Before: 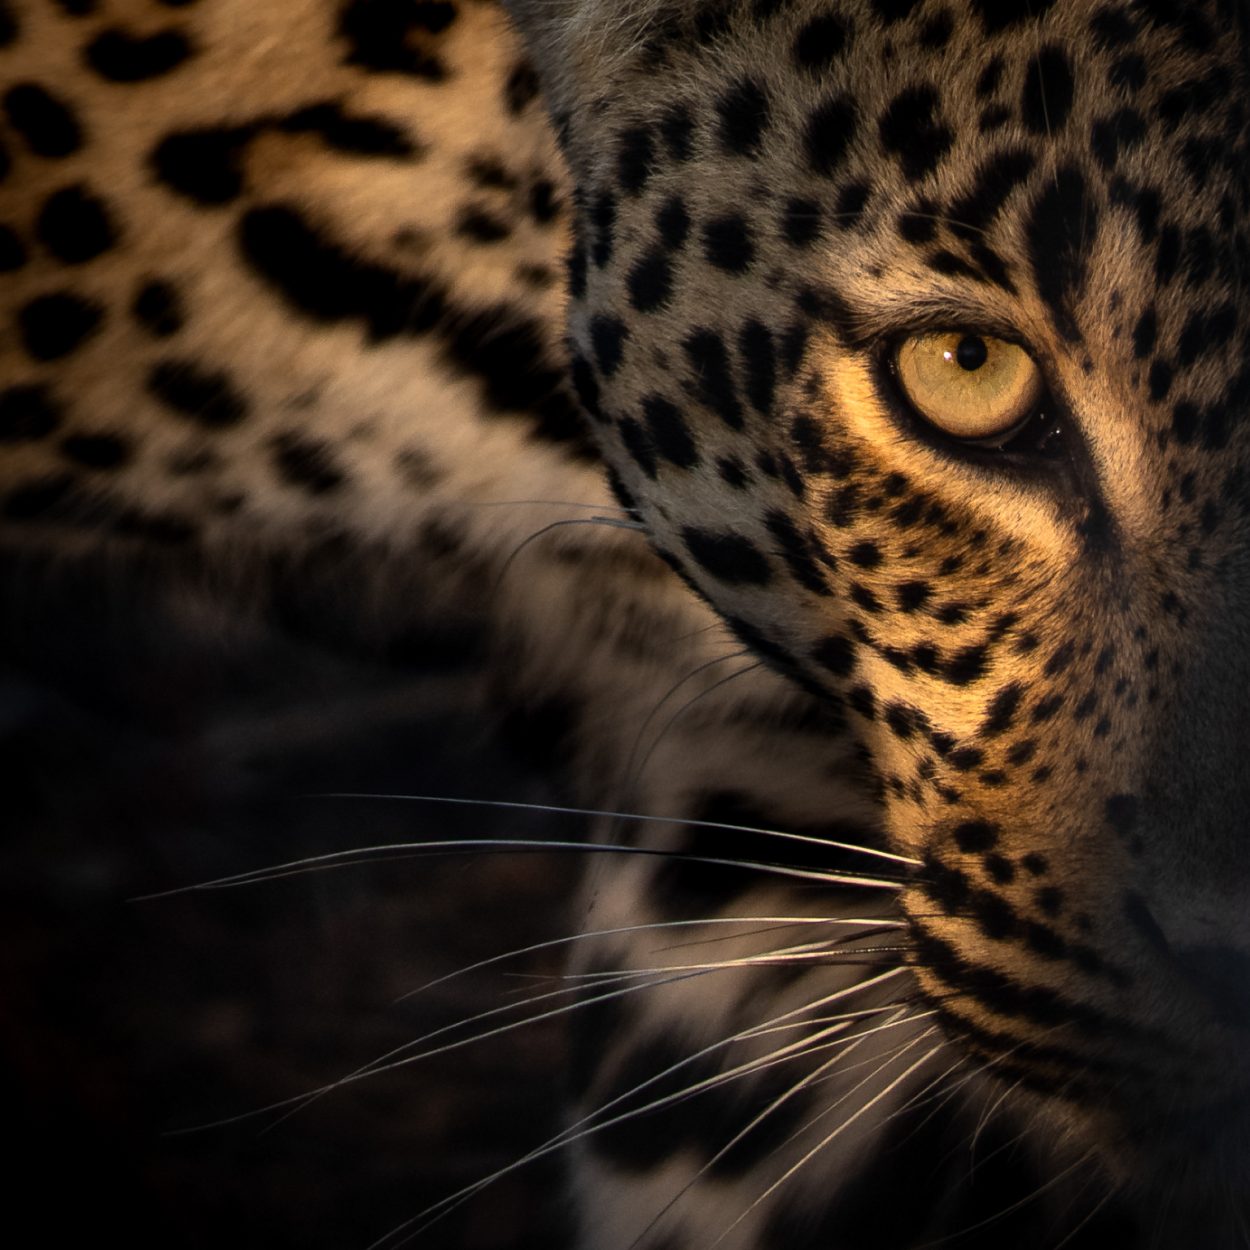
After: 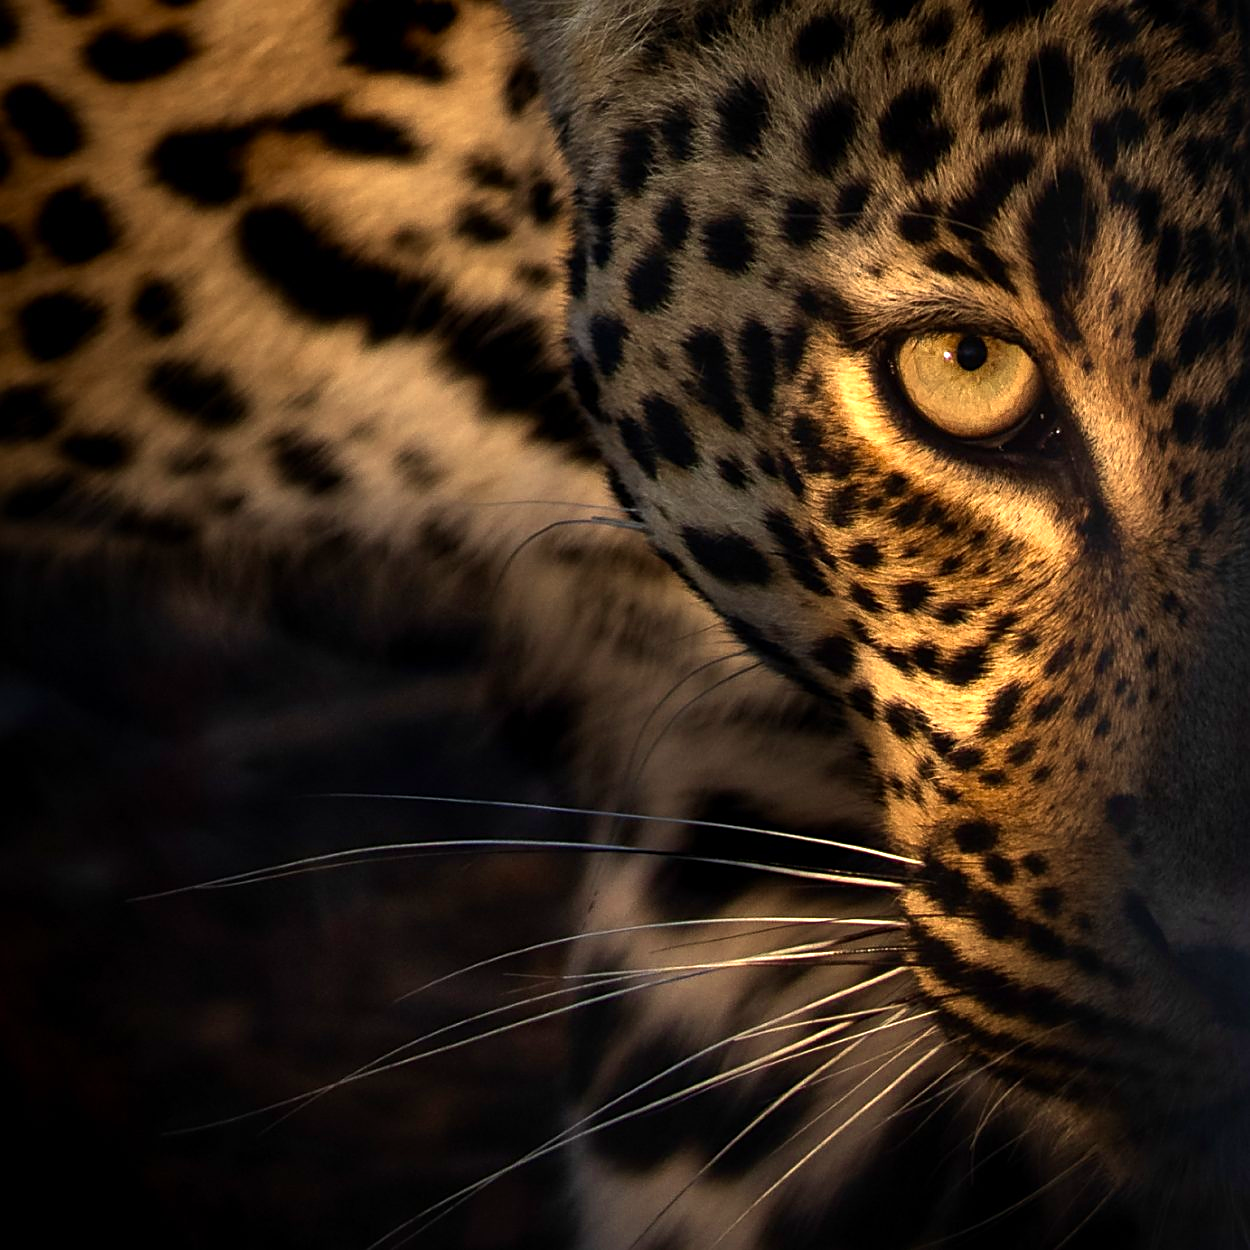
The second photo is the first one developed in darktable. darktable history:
sharpen: on, module defaults
color zones: curves: ch0 [(0.004, 0.305) (0.261, 0.623) (0.389, 0.399) (0.708, 0.571) (0.947, 0.34)]; ch1 [(0.025, 0.645) (0.229, 0.584) (0.326, 0.551) (0.484, 0.262) (0.757, 0.643)]
velvia: on, module defaults
